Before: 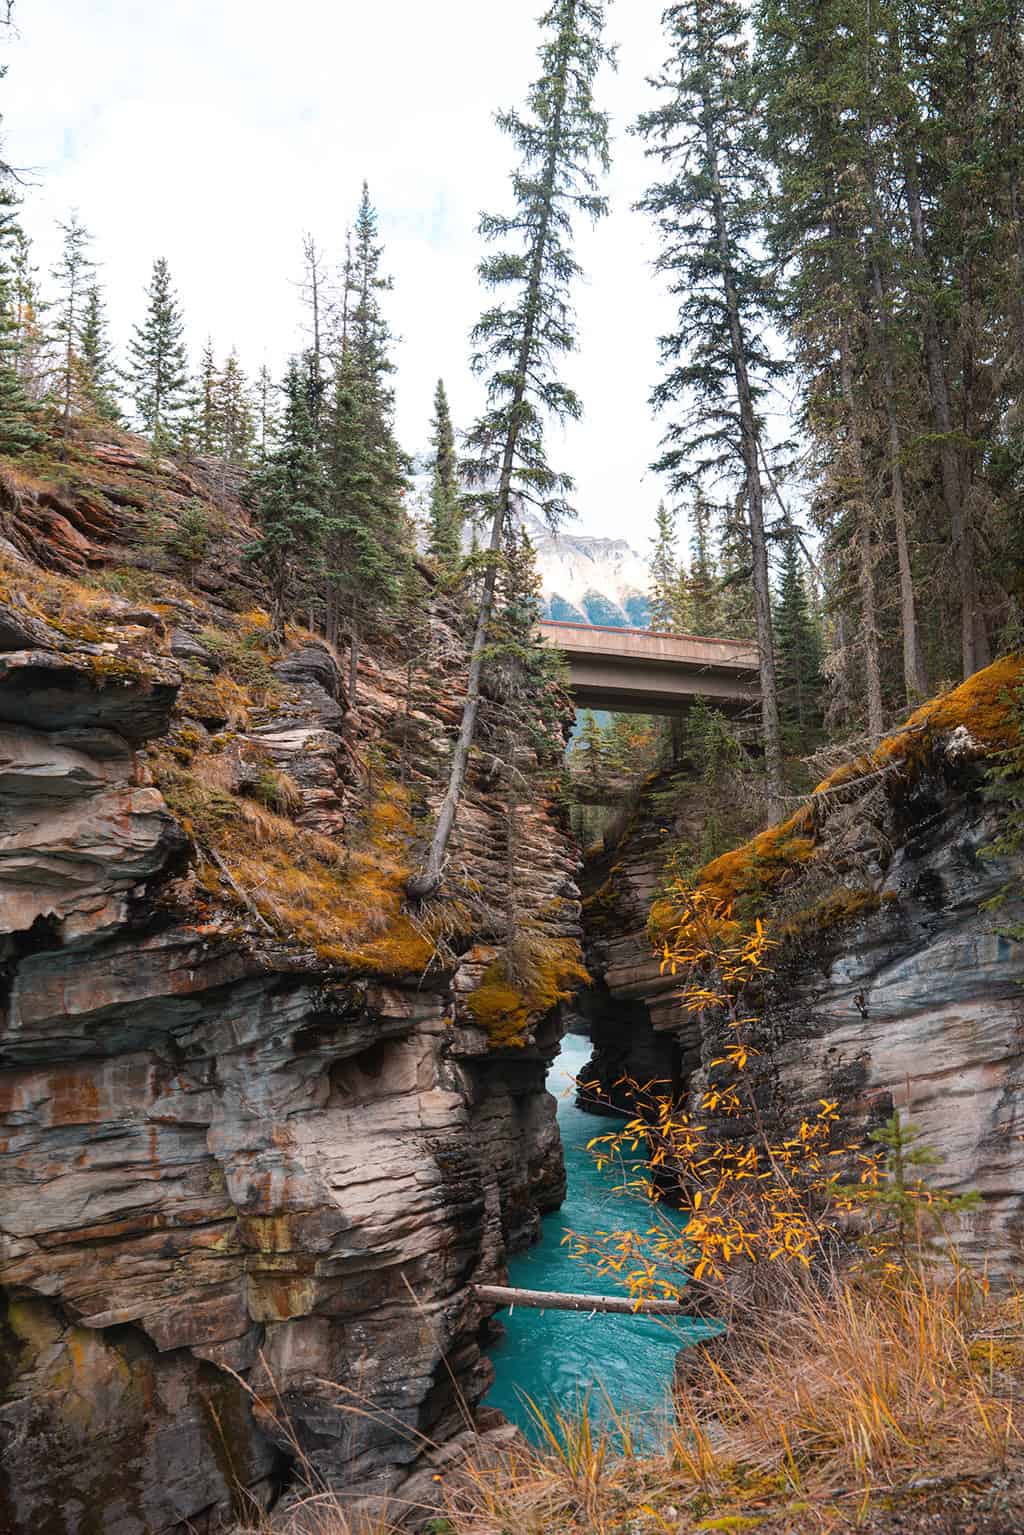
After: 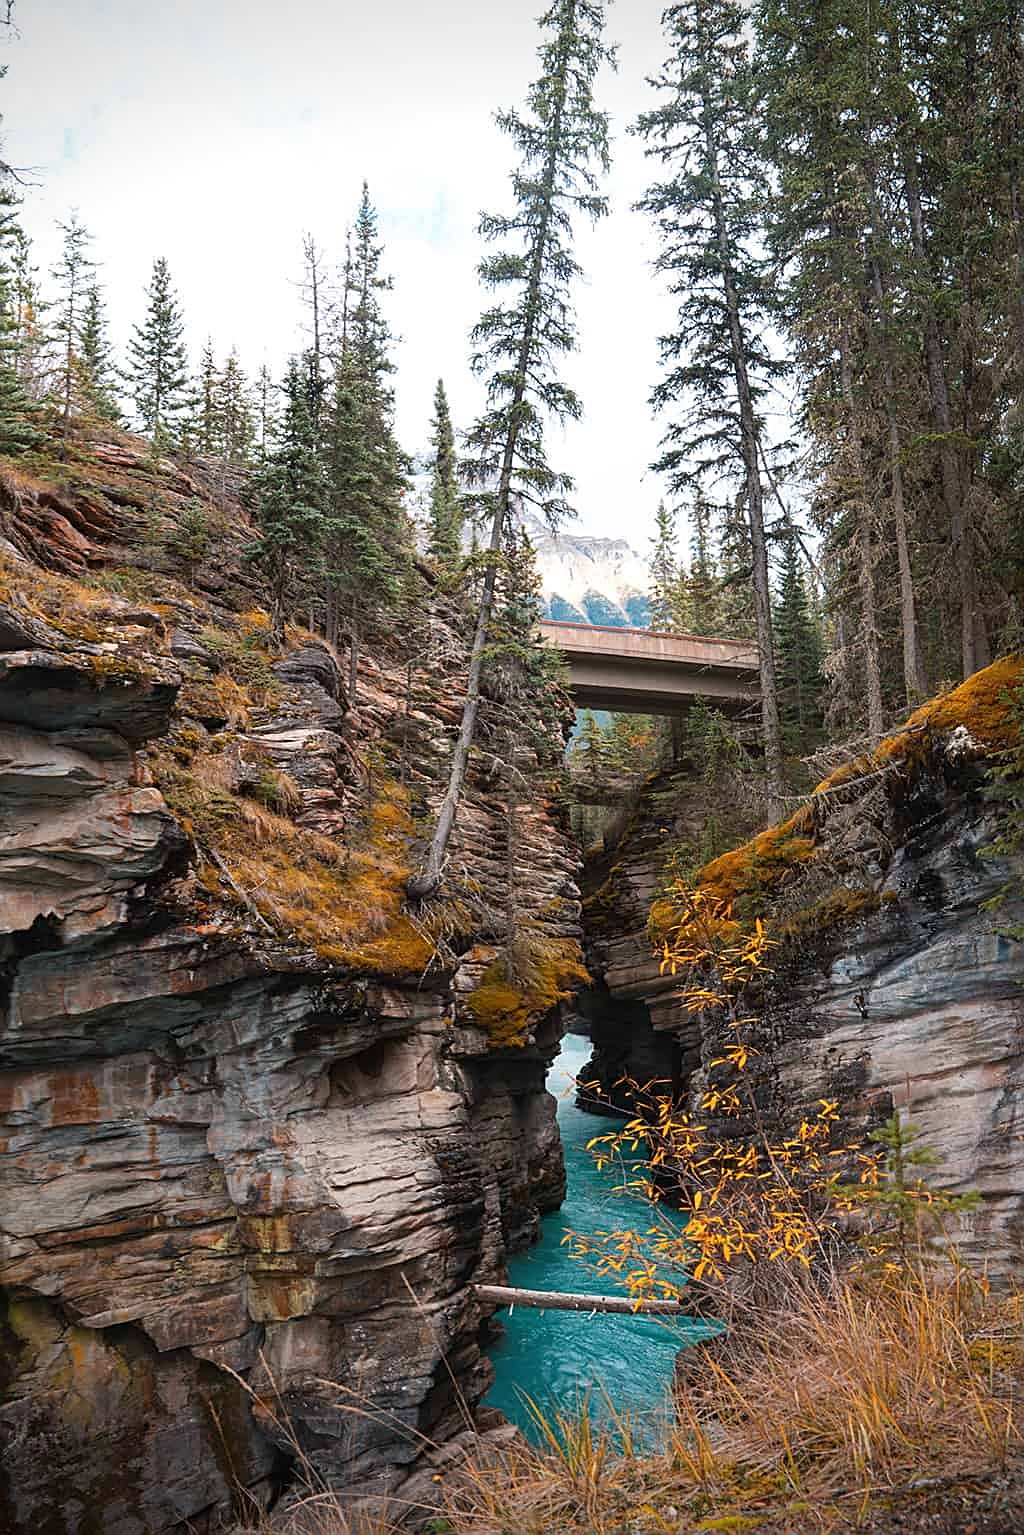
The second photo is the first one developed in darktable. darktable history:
sharpen: on, module defaults
vignetting: fall-off start 97.23%, saturation -0.024, center (-0.033, -0.042), width/height ratio 1.179, unbound false
